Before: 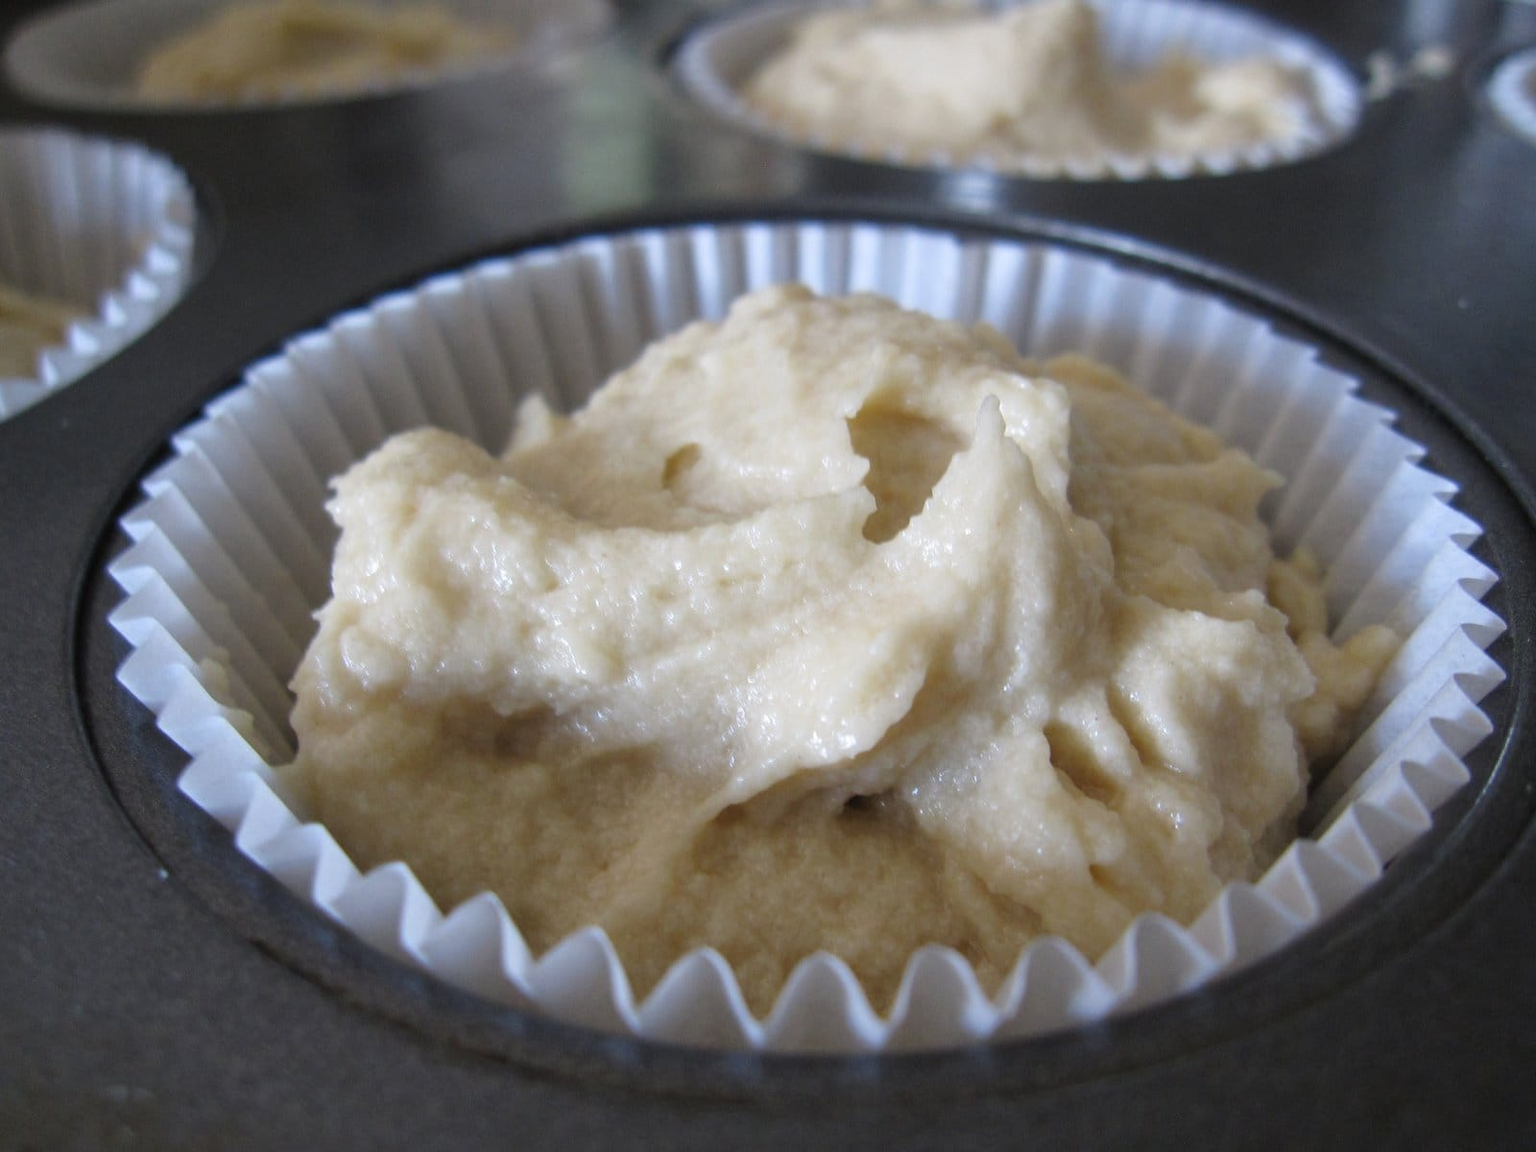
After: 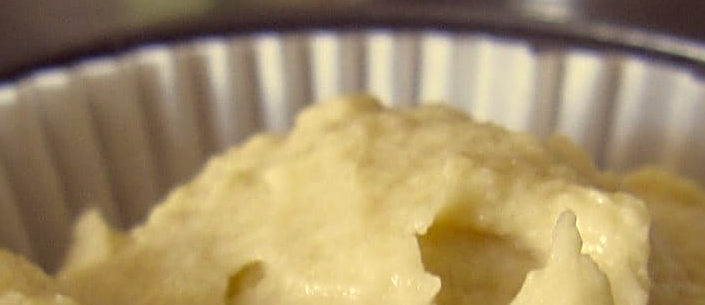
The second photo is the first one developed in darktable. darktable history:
crop: left 29.087%, top 16.806%, right 26.81%, bottom 57.715%
contrast brightness saturation: contrast 0.047
color correction: highlights a* -0.387, highlights b* 39.52, shadows a* 9.65, shadows b* -0.251
sharpen: radius 2.841, amount 0.721
